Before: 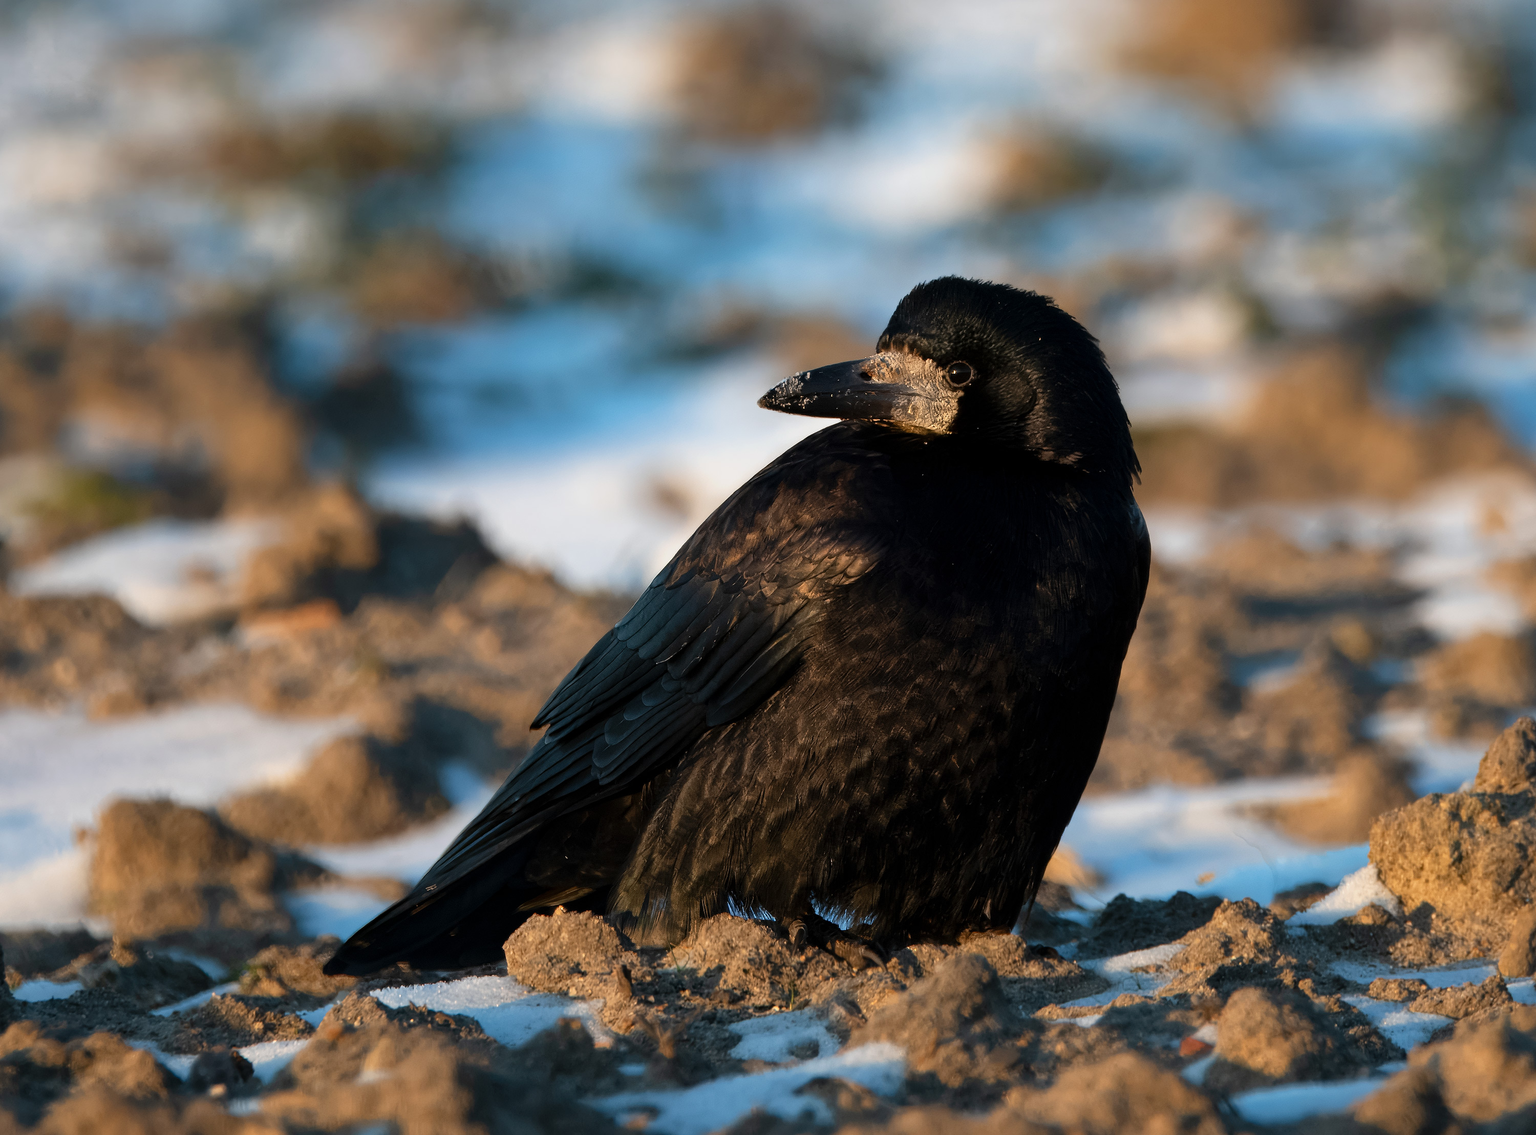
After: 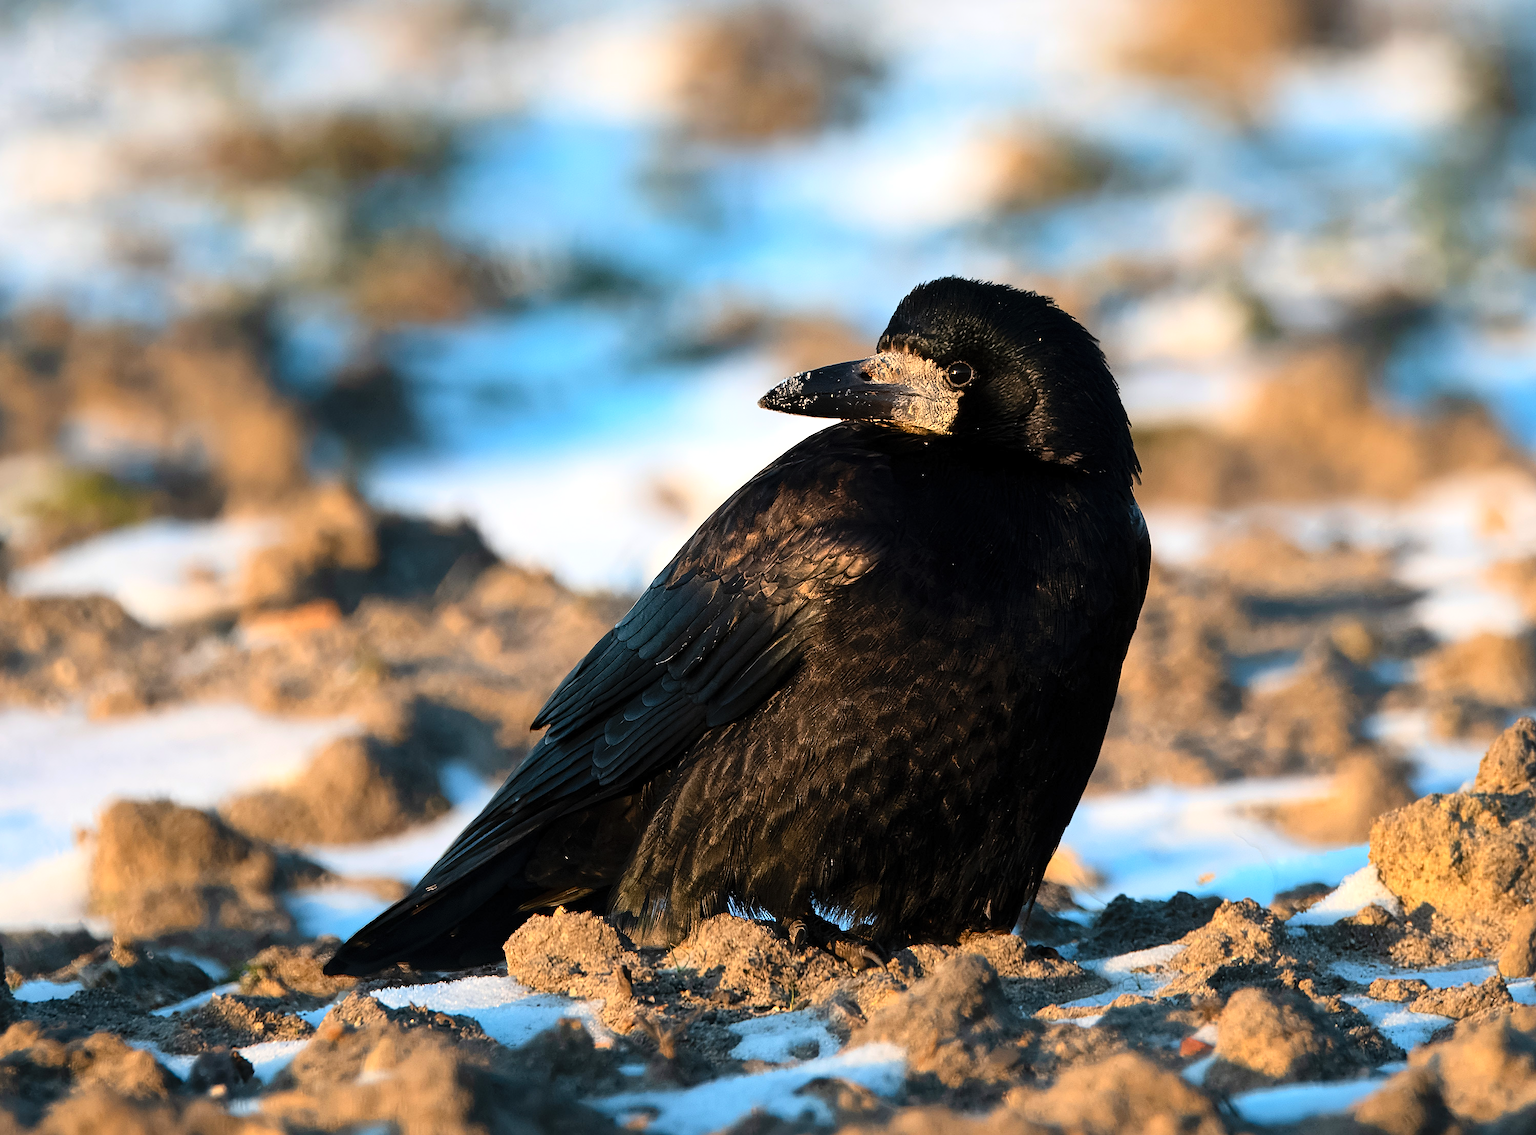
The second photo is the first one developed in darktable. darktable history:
sharpen: on, module defaults
tone equalizer: -8 EV -0.385 EV, -7 EV -0.394 EV, -6 EV -0.344 EV, -5 EV -0.2 EV, -3 EV 0.242 EV, -2 EV 0.333 EV, -1 EV 0.408 EV, +0 EV 0.395 EV
contrast brightness saturation: contrast 0.196, brightness 0.166, saturation 0.215
